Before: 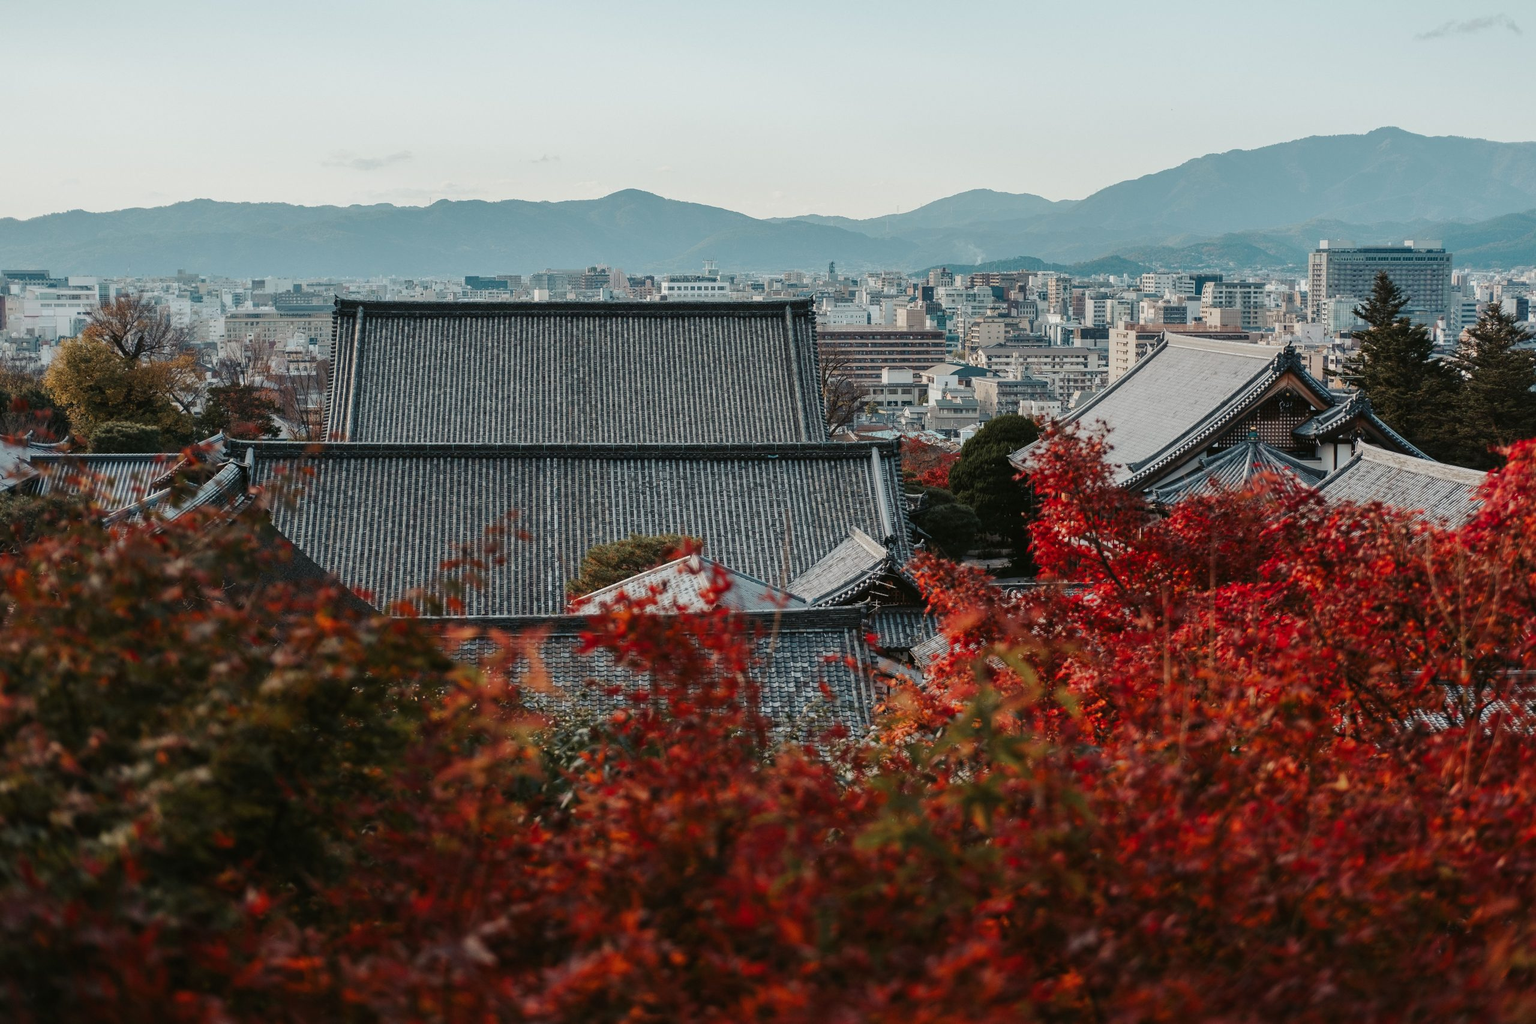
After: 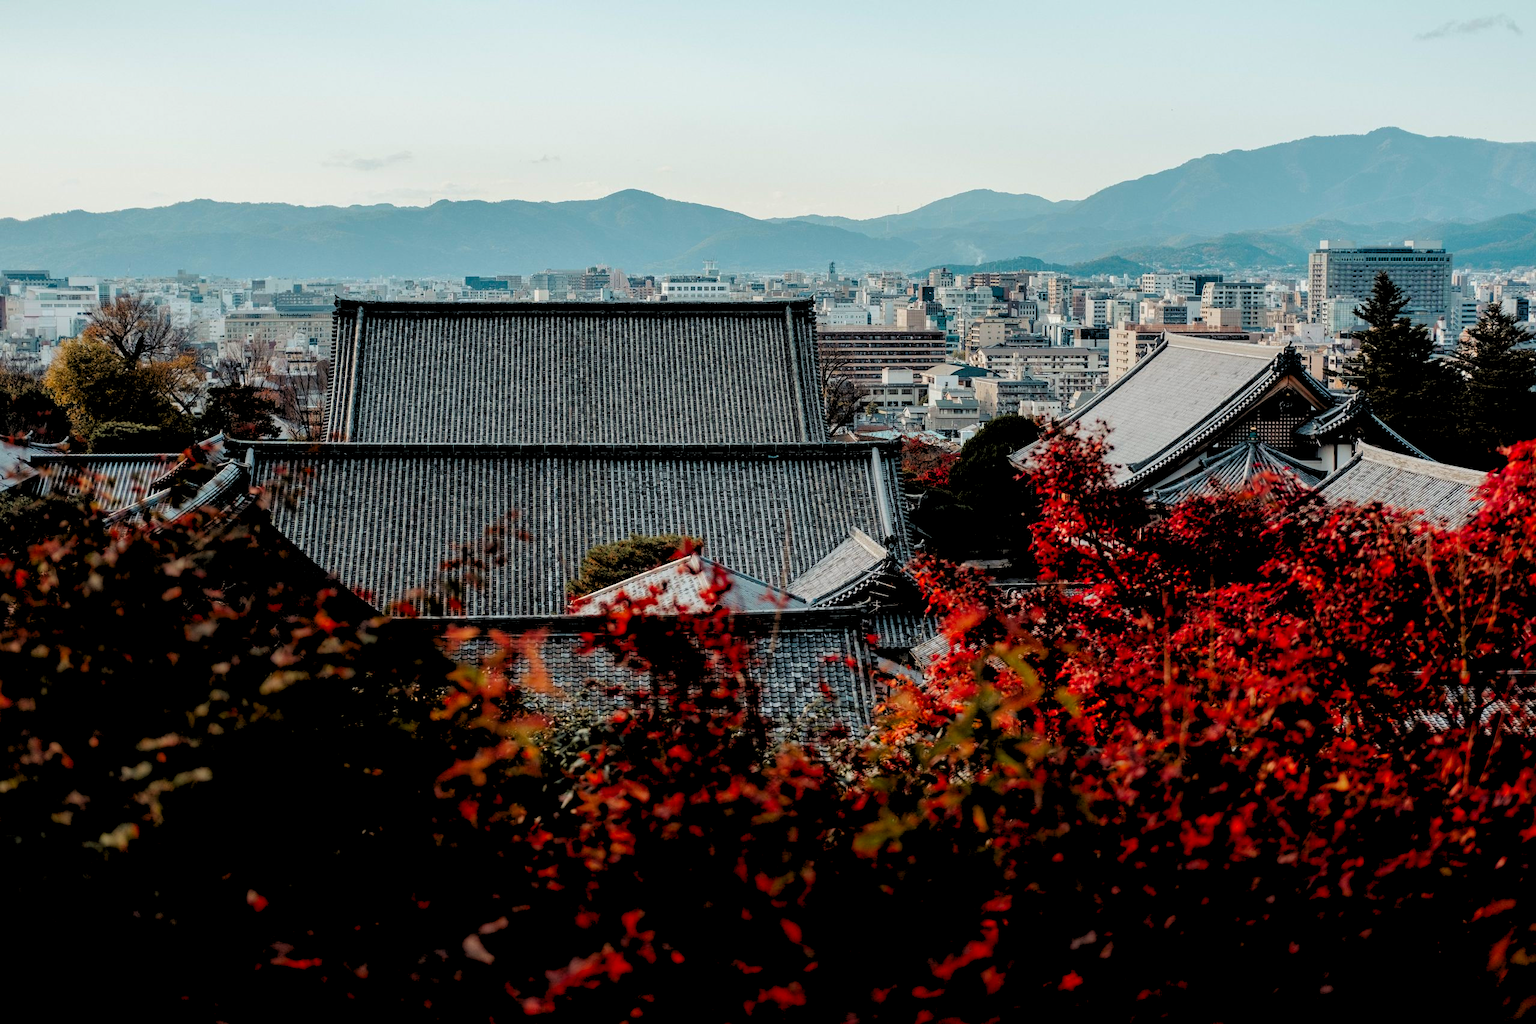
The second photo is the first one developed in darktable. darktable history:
exposure: black level correction 0.005, exposure 0.001 EV, compensate highlight preservation false
color correction: saturation 1.34
rgb levels: levels [[0.029, 0.461, 0.922], [0, 0.5, 1], [0, 0.5, 1]]
